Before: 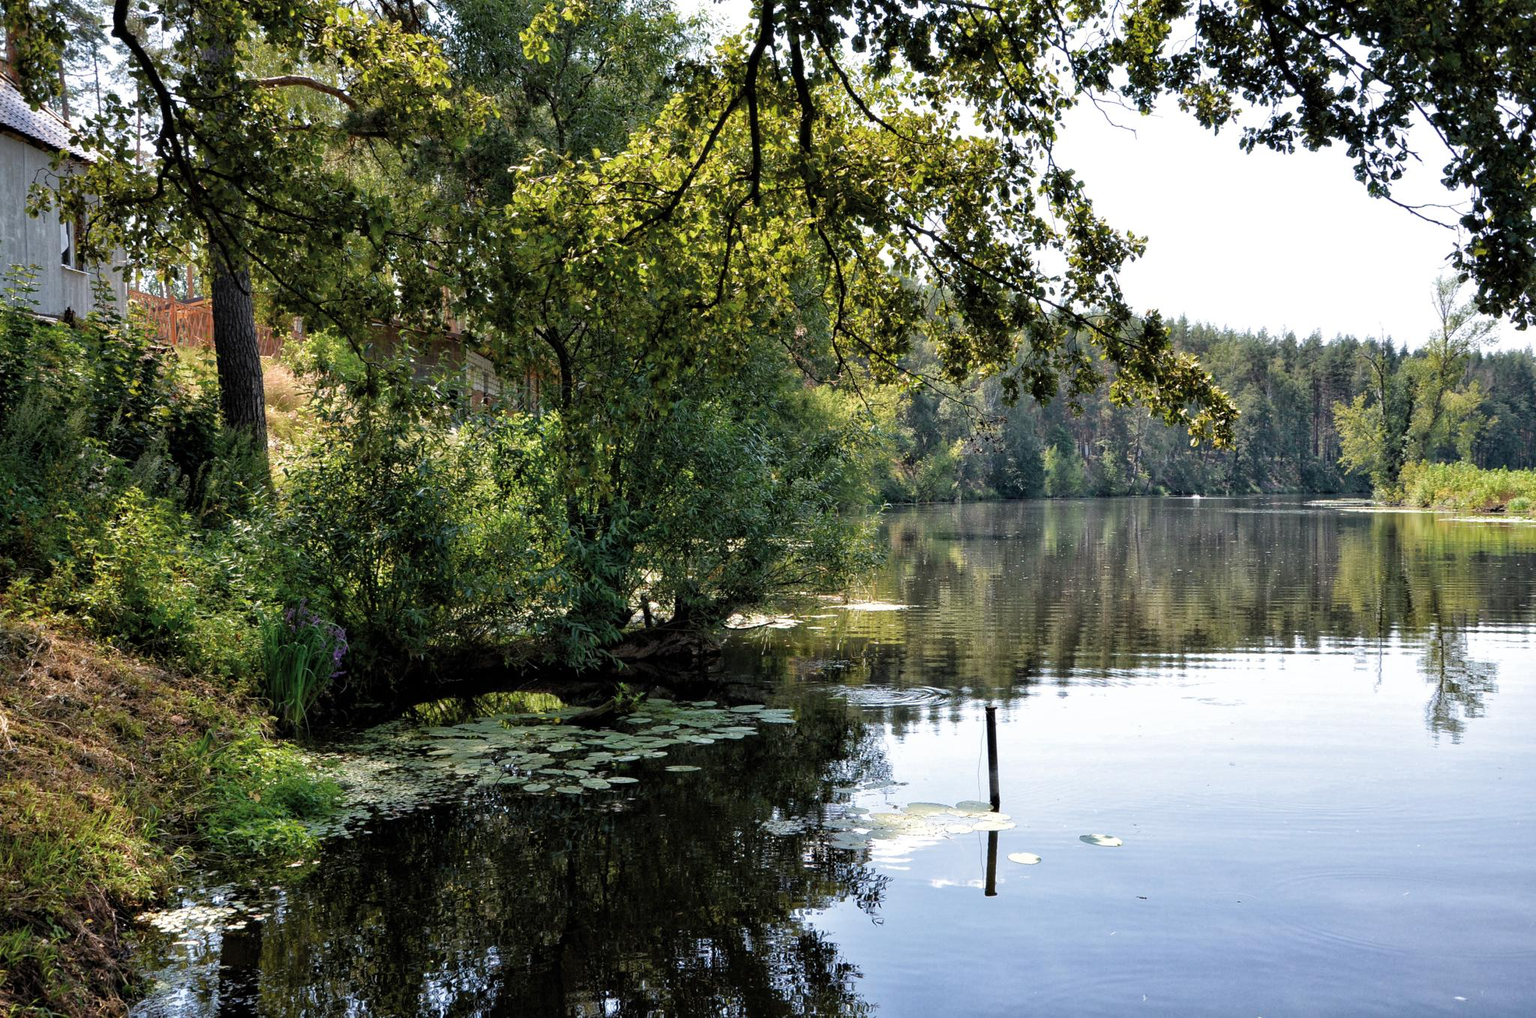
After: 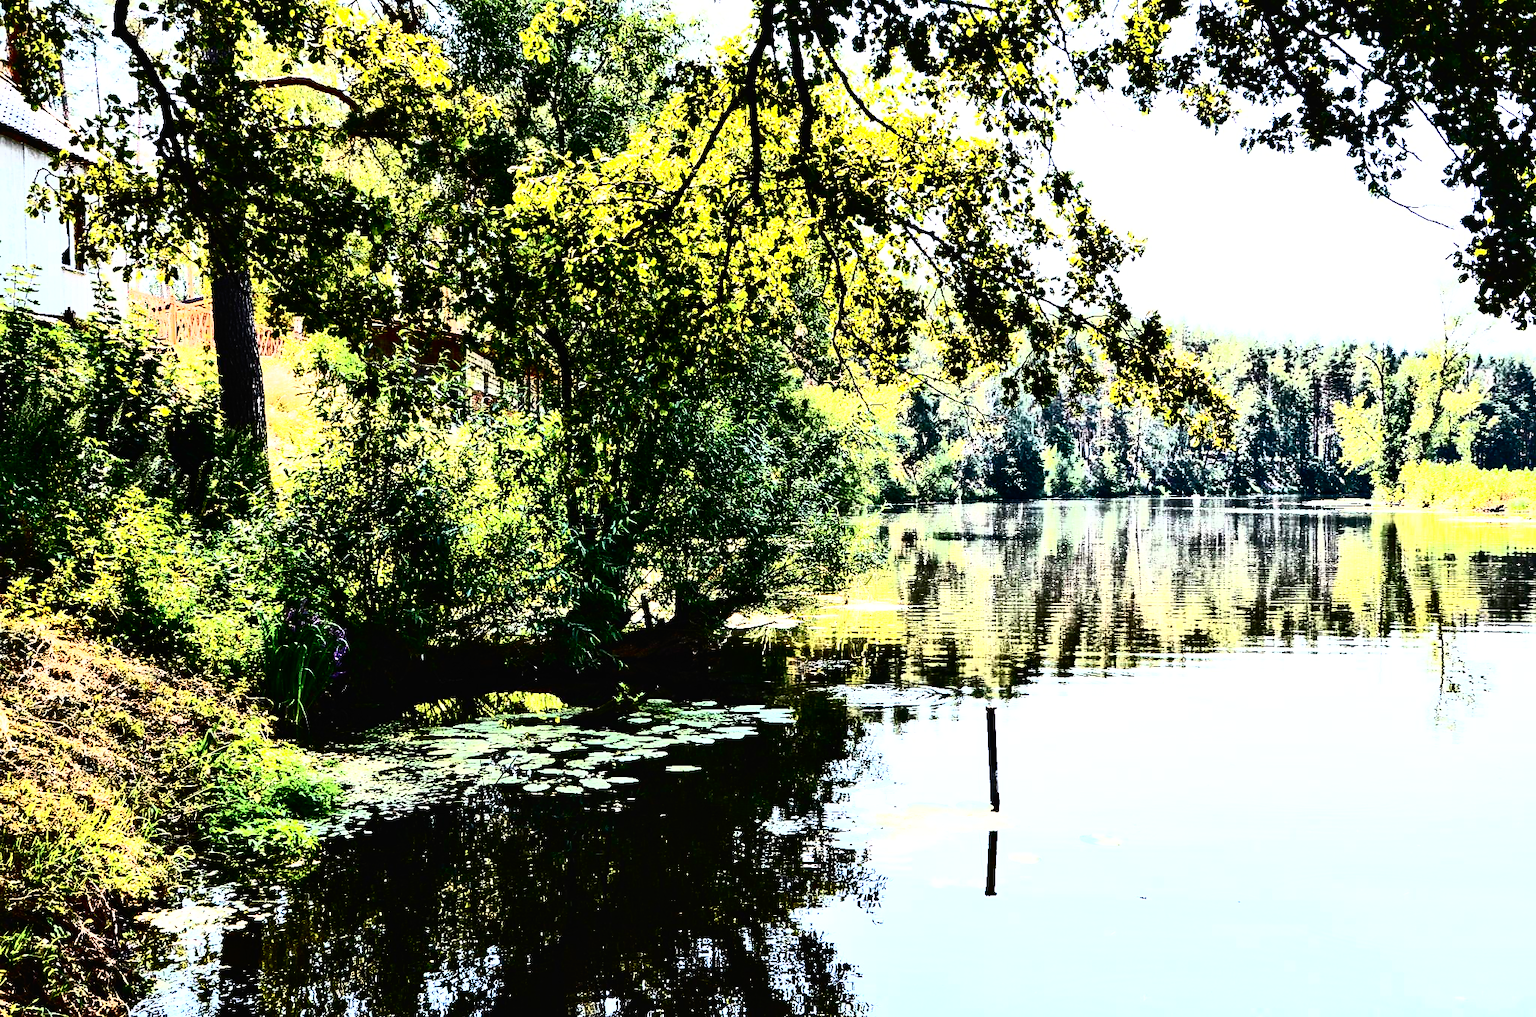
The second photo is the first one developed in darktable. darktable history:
exposure: black level correction -0.003, exposure 0.038 EV, compensate exposure bias true, compensate highlight preservation false
contrast brightness saturation: contrast 0.843, brightness 0.585, saturation 0.605
tone curve: curves: ch0 [(0, 0) (0.003, 0.001) (0.011, 0.005) (0.025, 0.01) (0.044, 0.016) (0.069, 0.019) (0.1, 0.024) (0.136, 0.03) (0.177, 0.045) (0.224, 0.071) (0.277, 0.122) (0.335, 0.202) (0.399, 0.326) (0.468, 0.471) (0.543, 0.638) (0.623, 0.798) (0.709, 0.913) (0.801, 0.97) (0.898, 0.983) (1, 1)], color space Lab, independent channels, preserve colors none
color correction: highlights b* -0.032, saturation 0.8
sharpen: amount 0.204
local contrast: mode bilateral grid, contrast 20, coarseness 50, detail 132%, midtone range 0.2
tone equalizer: edges refinement/feathering 500, mask exposure compensation -1.57 EV, preserve details no
base curve: curves: ch0 [(0, 0) (0.036, 0.025) (0.121, 0.166) (0.206, 0.329) (0.605, 0.79) (1, 1)], preserve colors none
